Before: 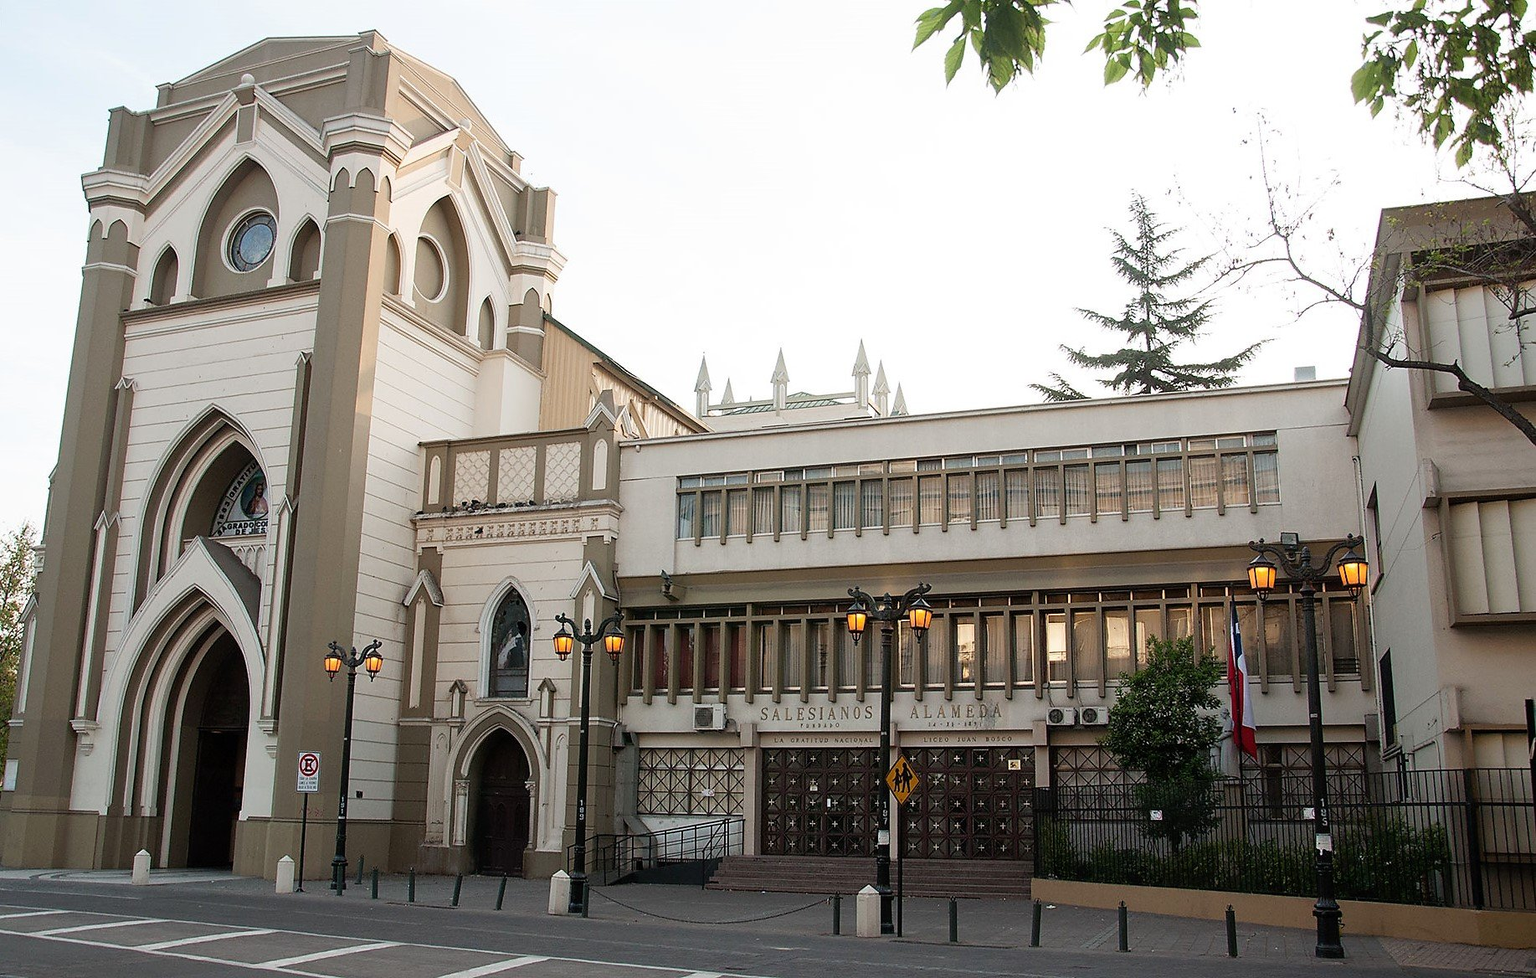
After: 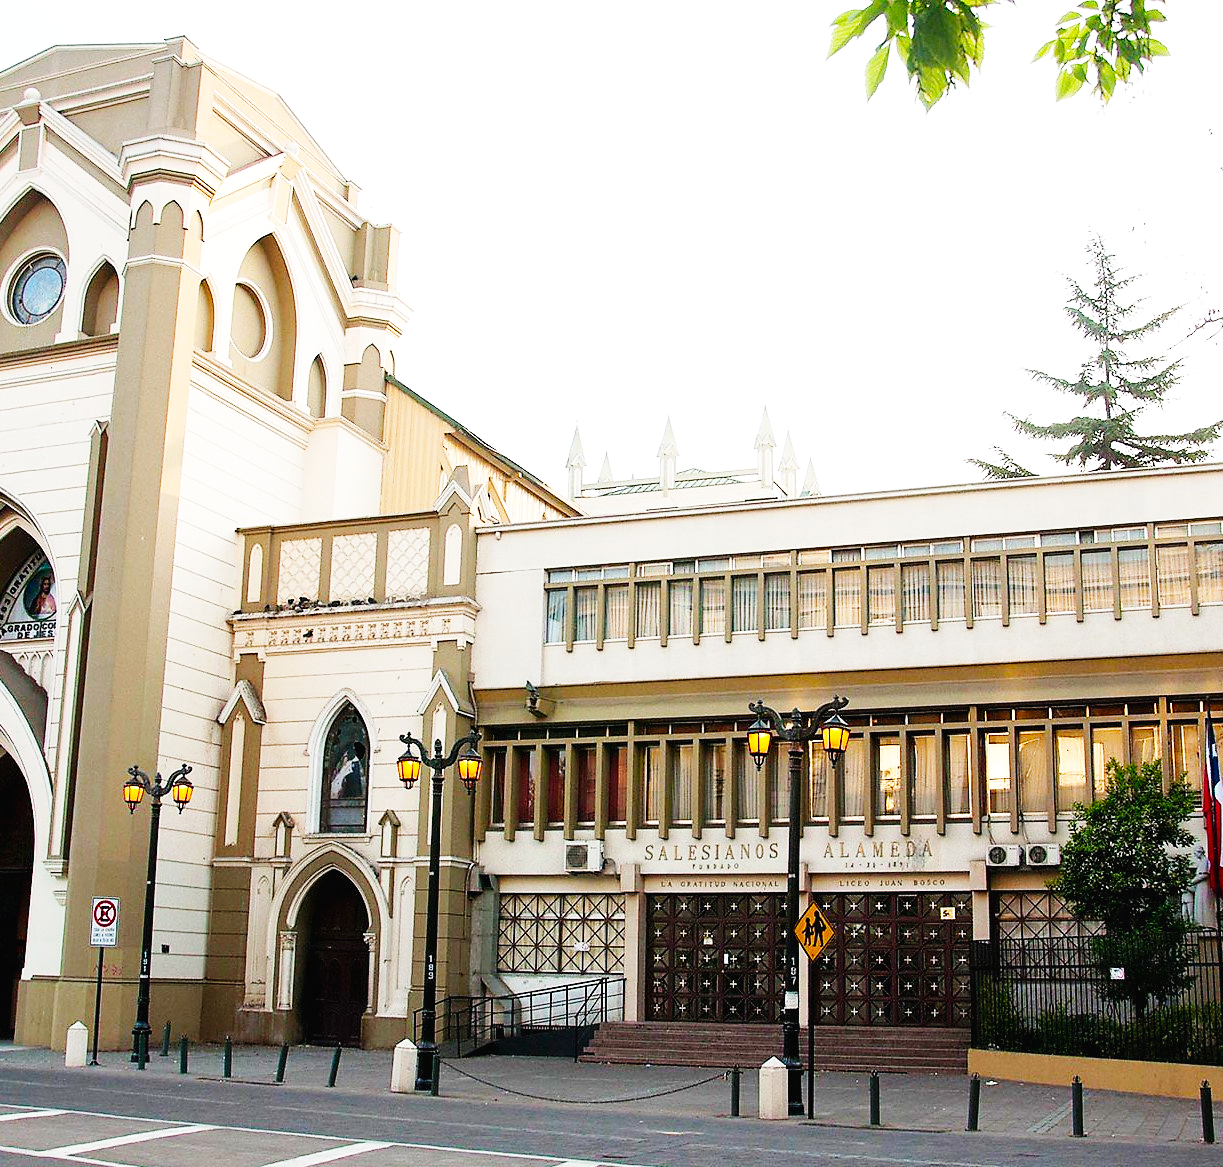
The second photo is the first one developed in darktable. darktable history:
crop and rotate: left 14.436%, right 18.898%
base curve: curves: ch0 [(0, 0.003) (0.001, 0.002) (0.006, 0.004) (0.02, 0.022) (0.048, 0.086) (0.094, 0.234) (0.162, 0.431) (0.258, 0.629) (0.385, 0.8) (0.548, 0.918) (0.751, 0.988) (1, 1)], preserve colors none
color balance rgb: perceptual saturation grading › global saturation 30%, global vibrance 20%
